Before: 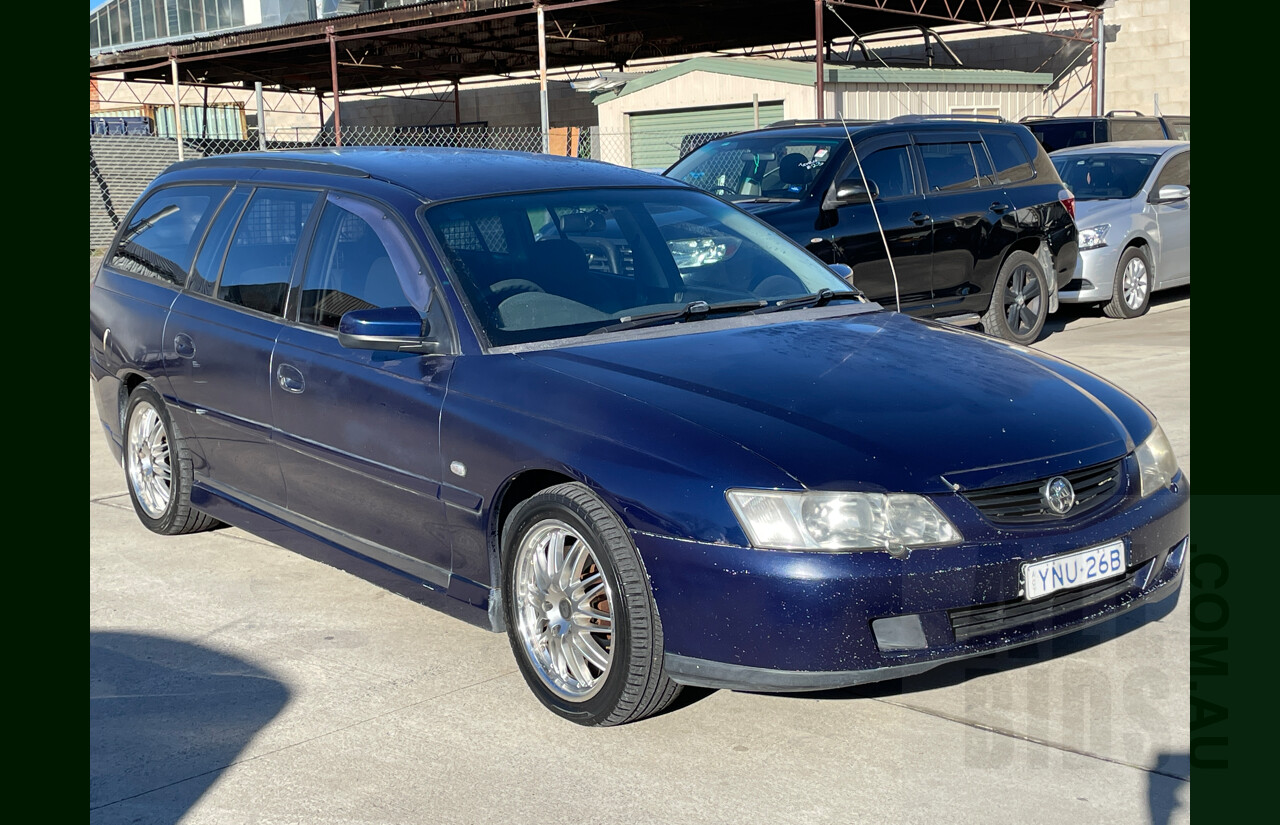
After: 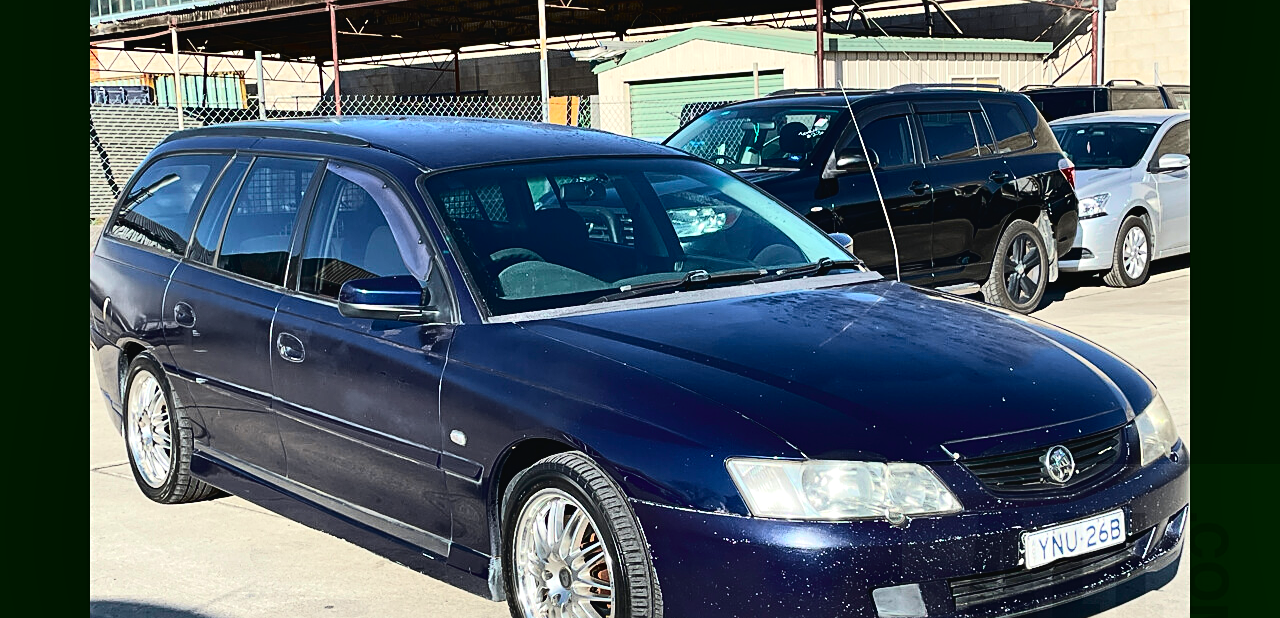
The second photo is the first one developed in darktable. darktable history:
white balance: emerald 1
tone curve: curves: ch0 [(0, 0.023) (0.132, 0.075) (0.251, 0.186) (0.463, 0.461) (0.662, 0.757) (0.854, 0.909) (1, 0.973)]; ch1 [(0, 0) (0.447, 0.411) (0.483, 0.469) (0.498, 0.496) (0.518, 0.514) (0.561, 0.579) (0.604, 0.645) (0.669, 0.73) (0.819, 0.93) (1, 1)]; ch2 [(0, 0) (0.307, 0.315) (0.425, 0.438) (0.483, 0.477) (0.503, 0.503) (0.526, 0.534) (0.567, 0.569) (0.617, 0.674) (0.703, 0.797) (0.985, 0.966)], color space Lab, independent channels
crop: top 3.857%, bottom 21.132%
sharpen: on, module defaults
shadows and highlights: shadows 43.71, white point adjustment -1.46, soften with gaussian
tone equalizer: -8 EV -0.417 EV, -7 EV -0.389 EV, -6 EV -0.333 EV, -5 EV -0.222 EV, -3 EV 0.222 EV, -2 EV 0.333 EV, -1 EV 0.389 EV, +0 EV 0.417 EV, edges refinement/feathering 500, mask exposure compensation -1.57 EV, preserve details no
